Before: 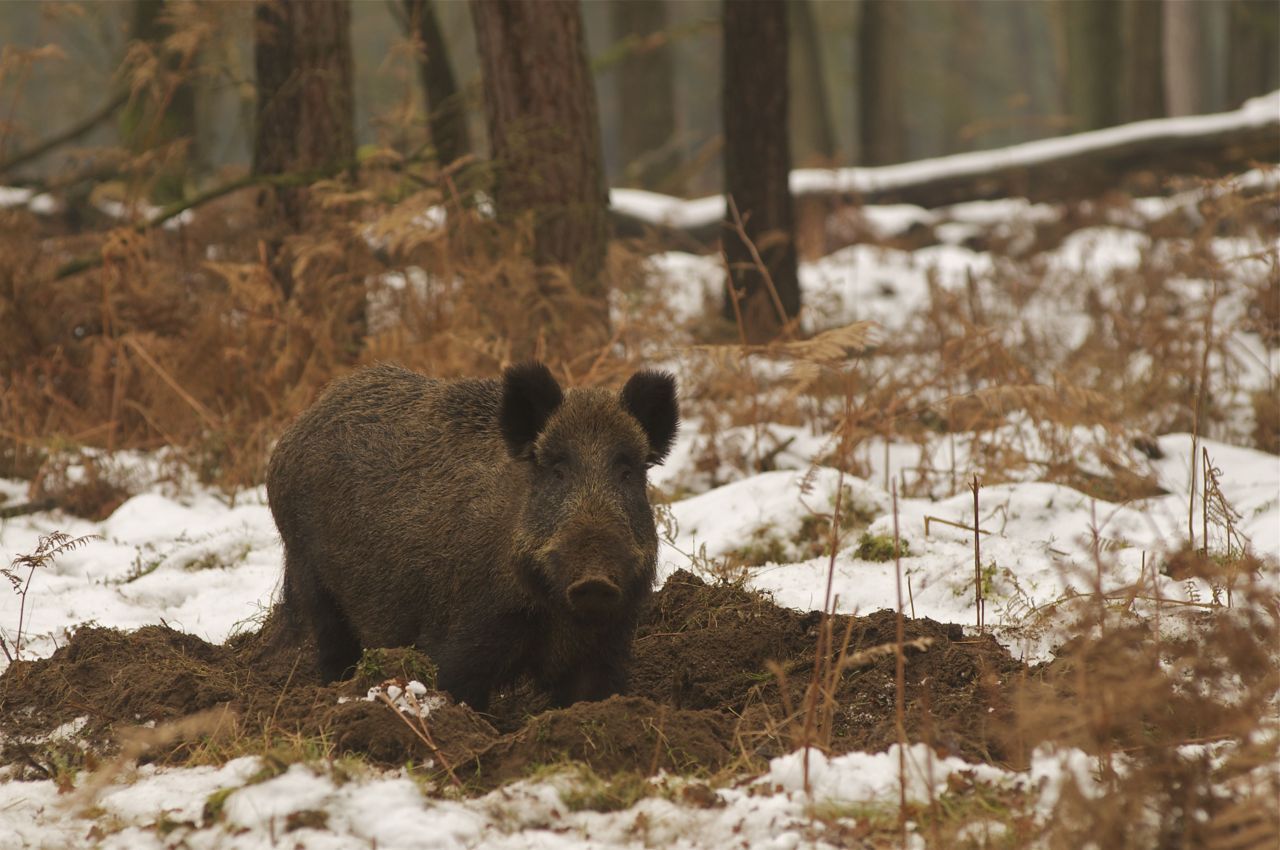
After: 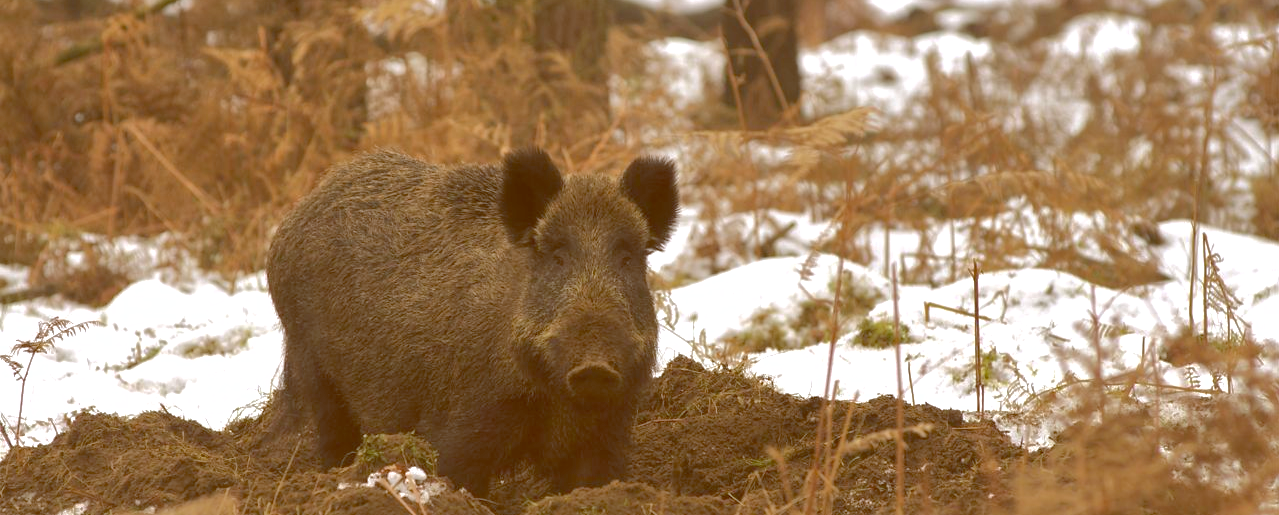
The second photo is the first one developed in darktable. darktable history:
exposure: black level correction 0, exposure 0.7 EV, compensate exposure bias true, compensate highlight preservation false
shadows and highlights: shadows 40, highlights -60
color balance: lift [1, 1.011, 0.999, 0.989], gamma [1.109, 1.045, 1.039, 0.955], gain [0.917, 0.936, 0.952, 1.064], contrast 2.32%, contrast fulcrum 19%, output saturation 101%
crop and rotate: top 25.357%, bottom 13.942%
